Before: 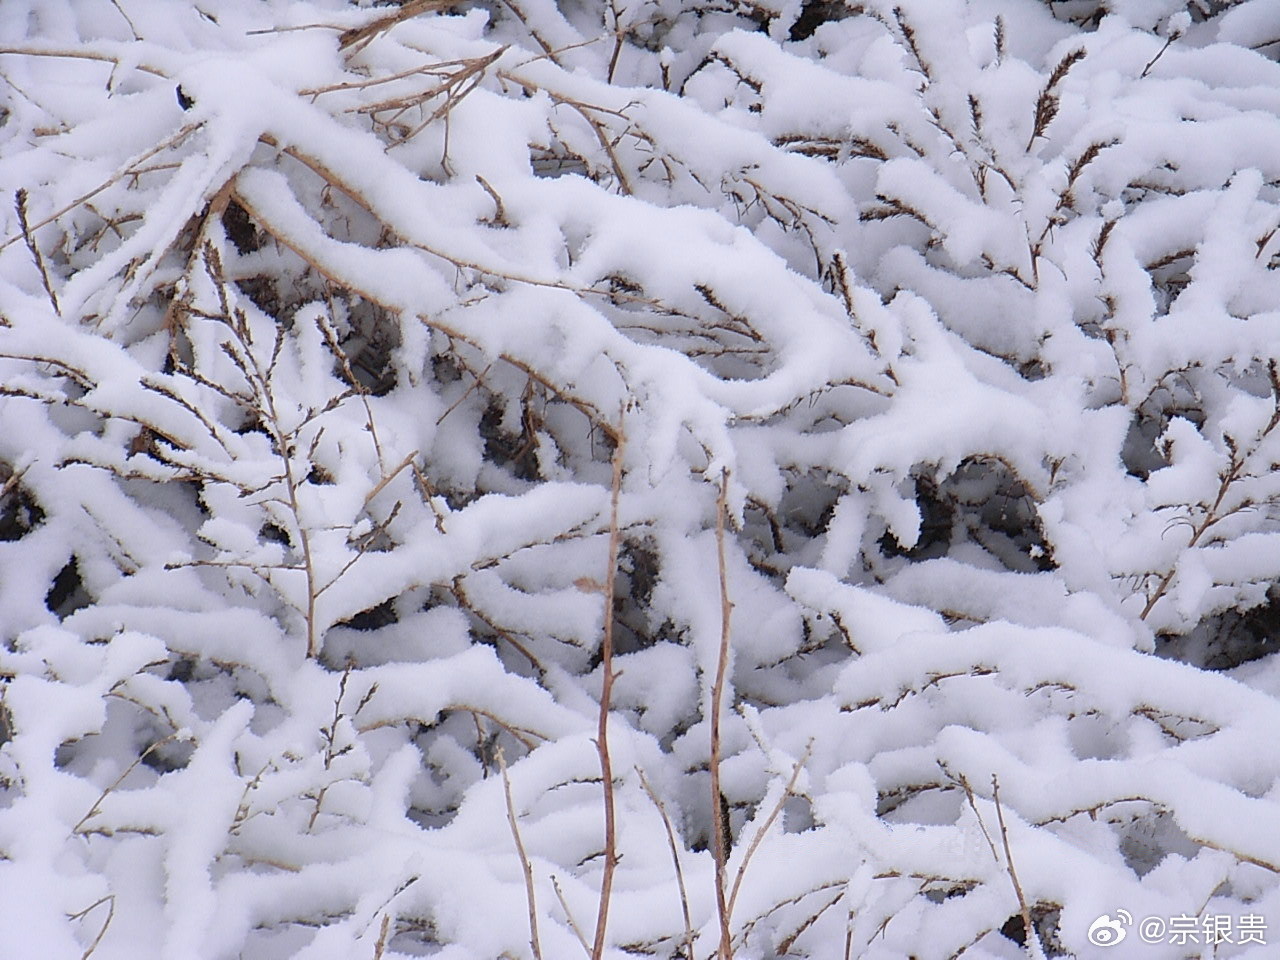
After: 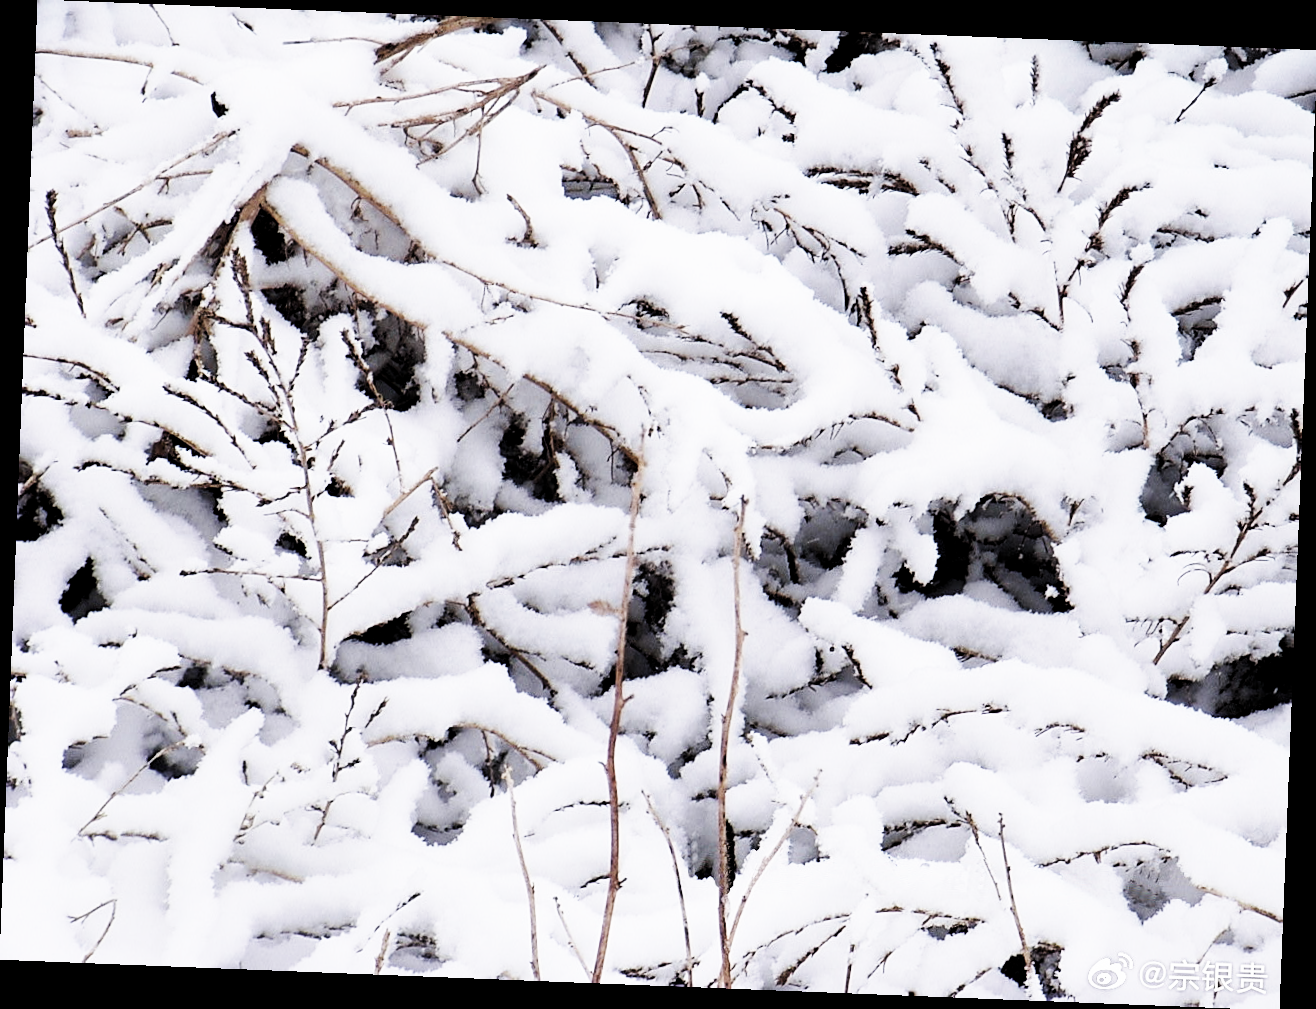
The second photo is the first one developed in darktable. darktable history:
rotate and perspective: rotation 2.27°, automatic cropping off
levels: mode automatic, black 8.58%, gray 59.42%, levels [0, 0.445, 1]
base curve: curves: ch0 [(0, 0) (0.007, 0.004) (0.027, 0.03) (0.046, 0.07) (0.207, 0.54) (0.442, 0.872) (0.673, 0.972) (1, 1)], preserve colors none
